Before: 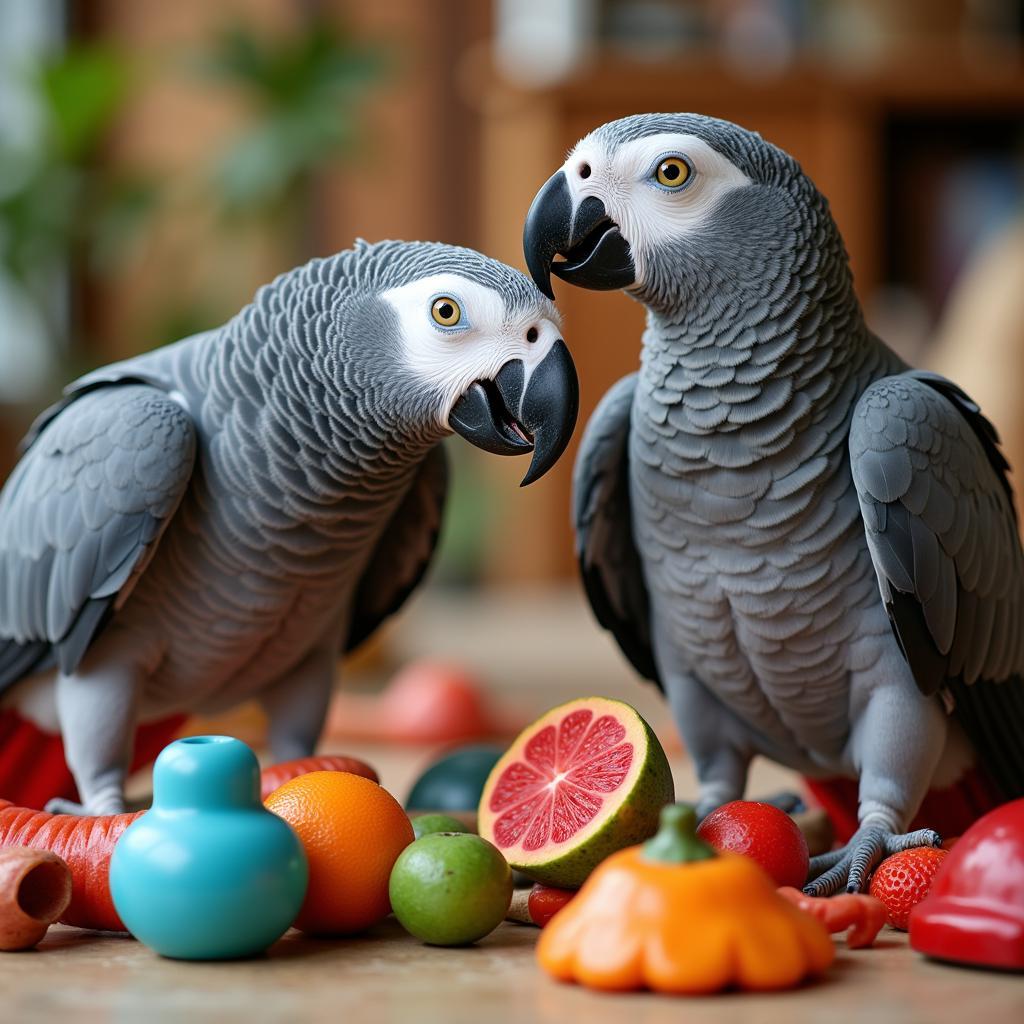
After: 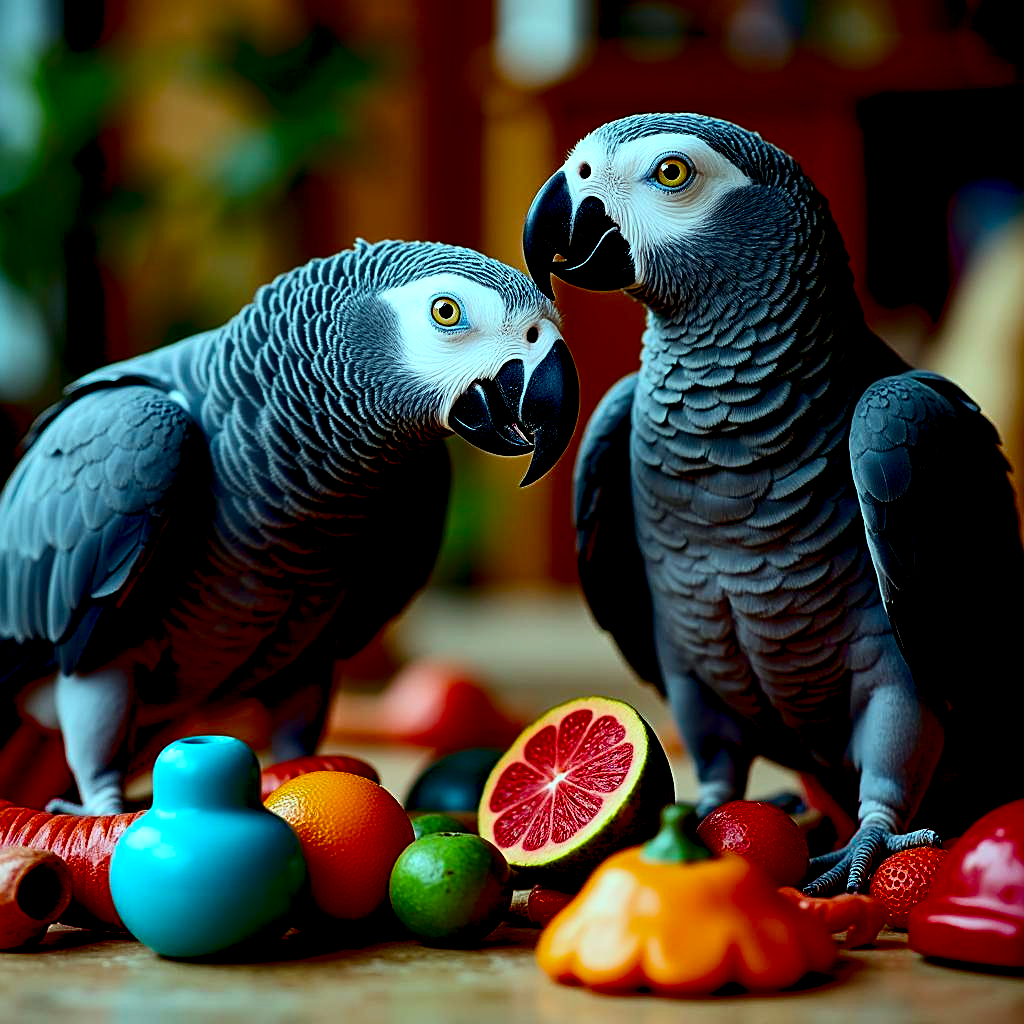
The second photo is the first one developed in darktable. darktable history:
shadows and highlights: shadows 24.75, highlights -25.6
sharpen: on, module defaults
exposure: black level correction 0.048, exposure 0.012 EV, compensate highlight preservation false
contrast brightness saturation: contrast 0.237, brightness -0.236, saturation 0.142
color balance rgb: highlights gain › chroma 4.055%, highlights gain › hue 199.19°, perceptual saturation grading › global saturation 7.843%, perceptual saturation grading › shadows 4.955%, global vibrance 20%
